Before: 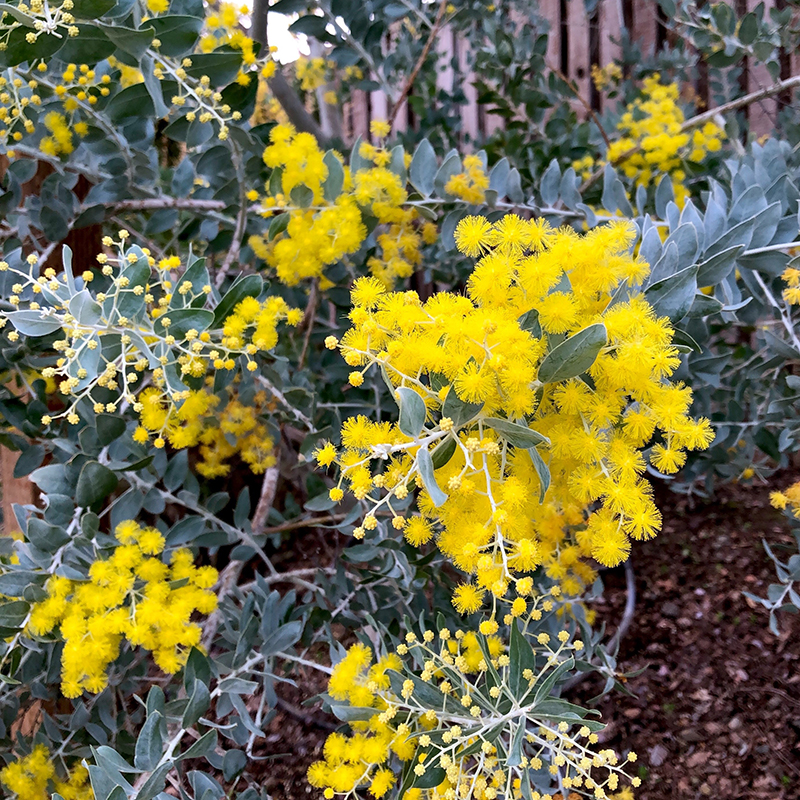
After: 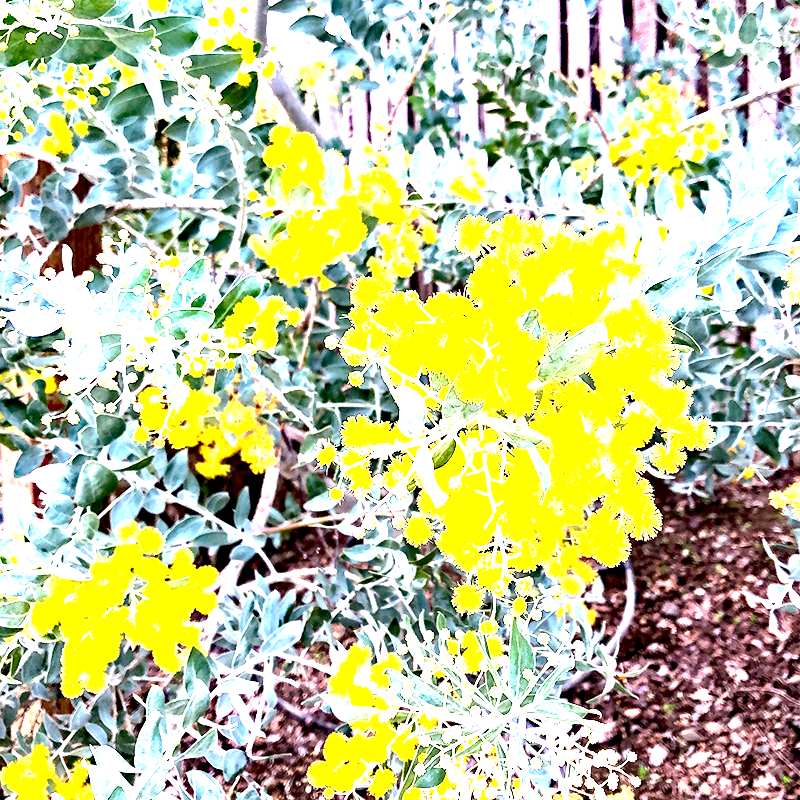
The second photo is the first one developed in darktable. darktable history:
tone equalizer: -8 EV -0.75 EV, -7 EV -0.7 EV, -6 EV -0.6 EV, -5 EV -0.4 EV, -3 EV 0.4 EV, -2 EV 0.6 EV, -1 EV 0.7 EV, +0 EV 0.75 EV, edges refinement/feathering 500, mask exposure compensation -1.57 EV, preserve details no
exposure: black level correction 0.001, exposure 2.607 EV, compensate exposure bias true, compensate highlight preservation false
haze removal: strength 0.29, distance 0.25, compatibility mode true, adaptive false
